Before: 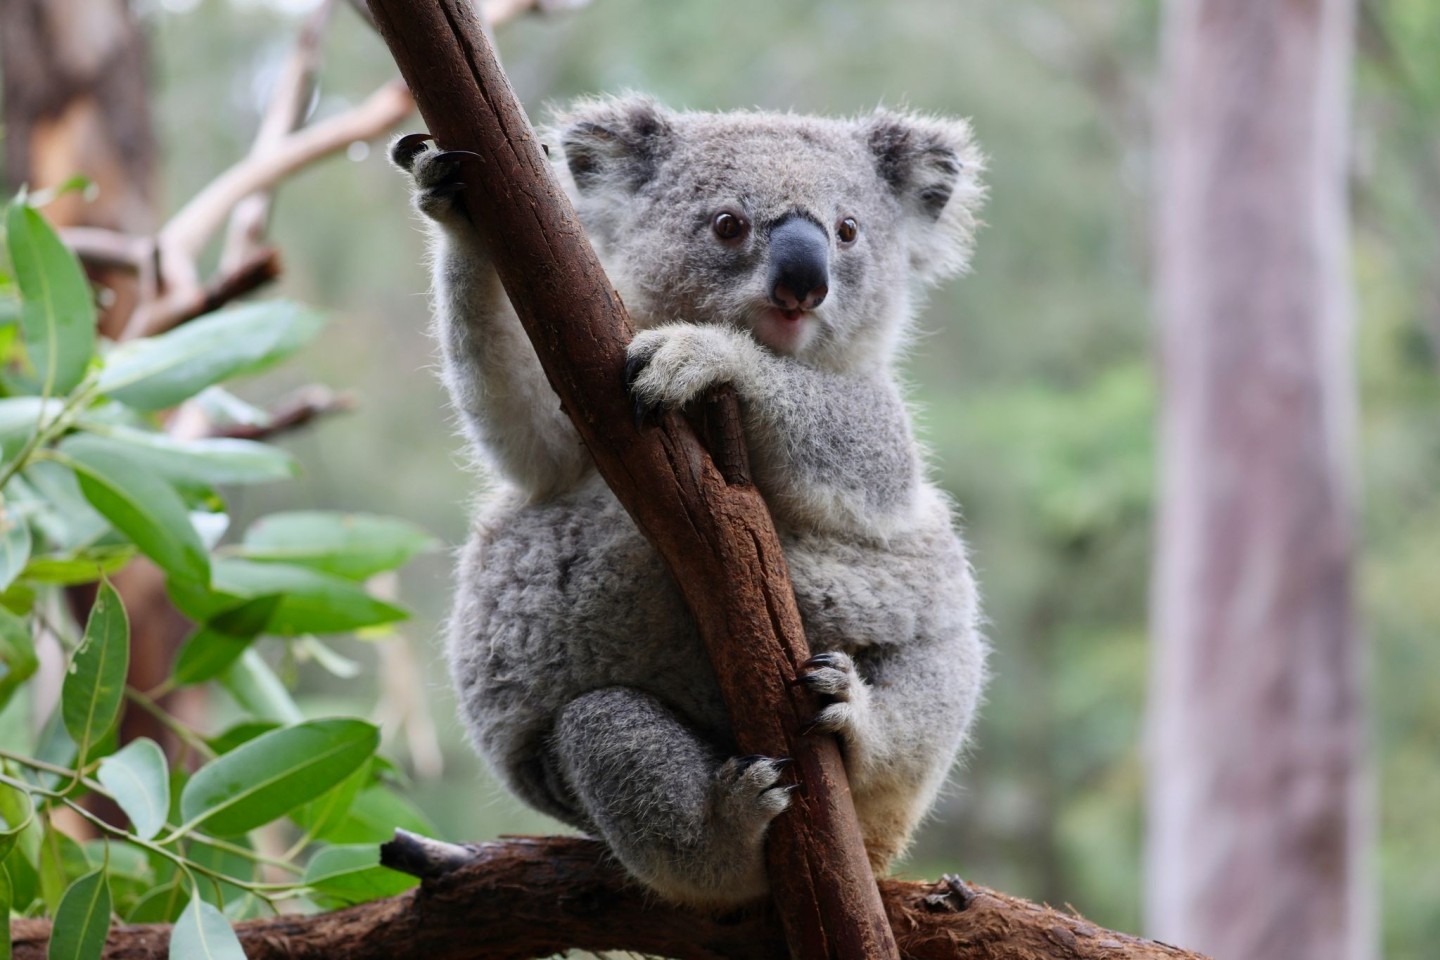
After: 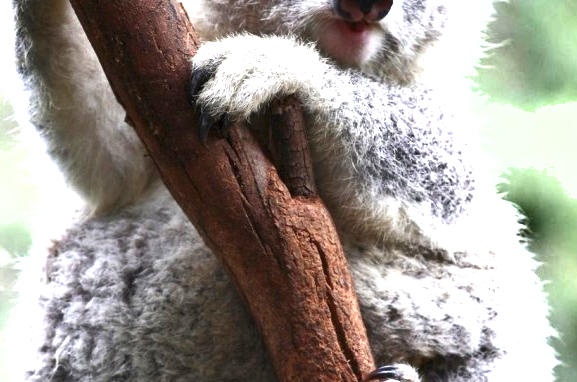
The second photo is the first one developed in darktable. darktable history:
crop: left 30.21%, top 30.076%, right 29.699%, bottom 30.114%
exposure: black level correction 0, exposure 1.471 EV, compensate exposure bias true, compensate highlight preservation false
shadows and highlights: radius 106.02, shadows 40.6, highlights -71.83, low approximation 0.01, soften with gaussian
